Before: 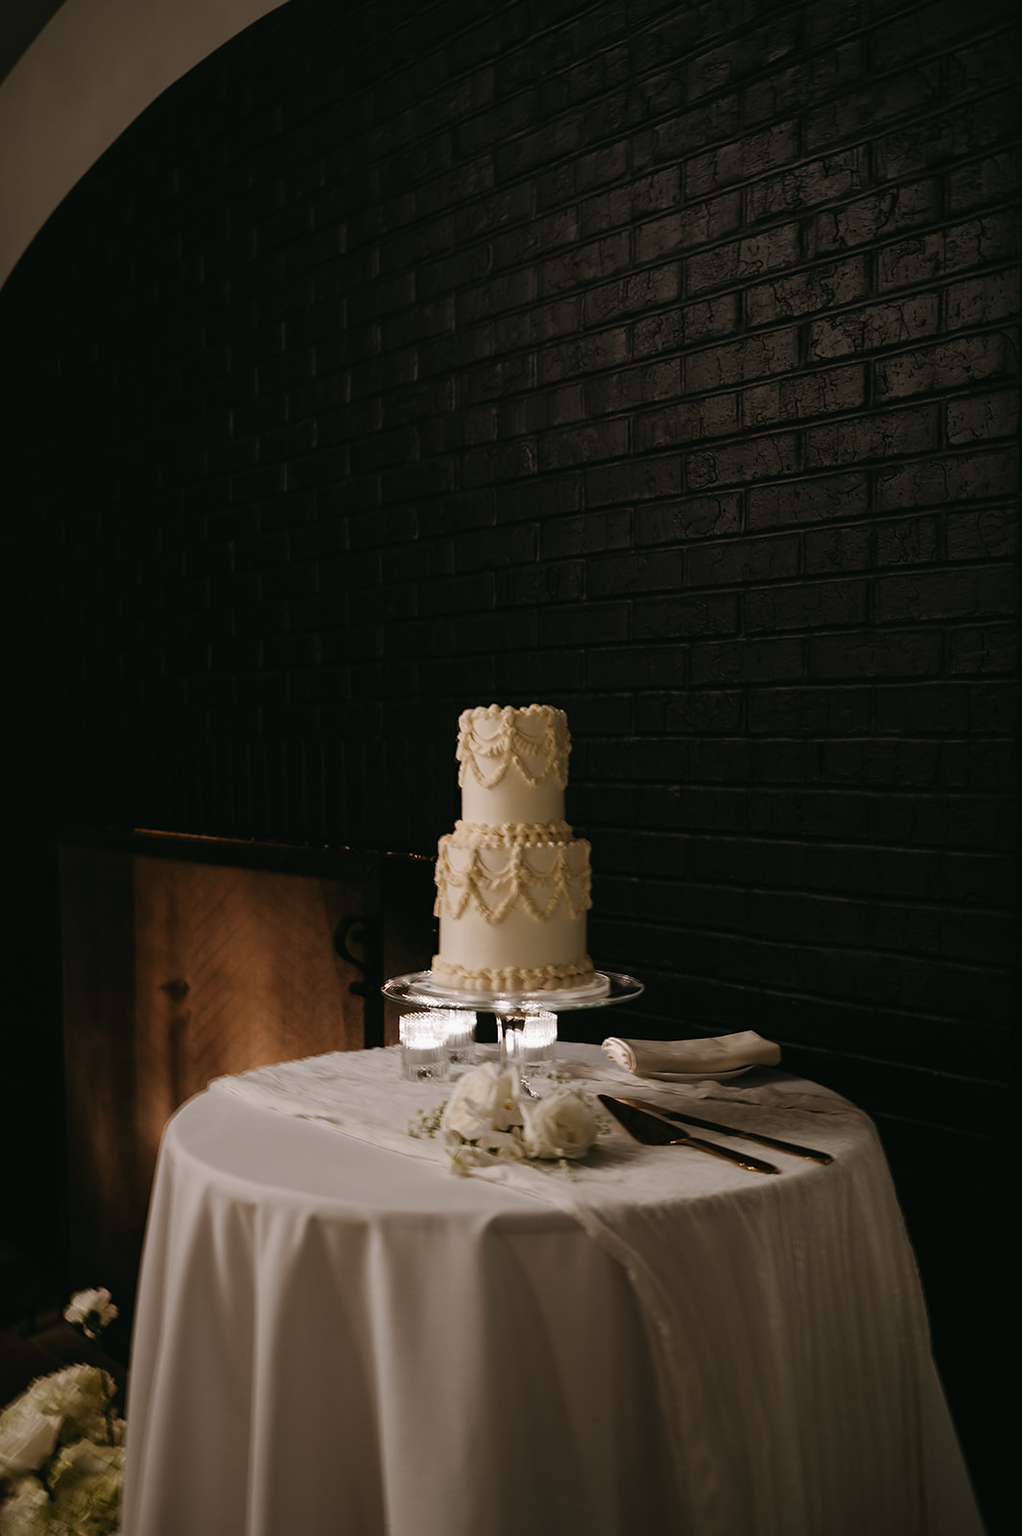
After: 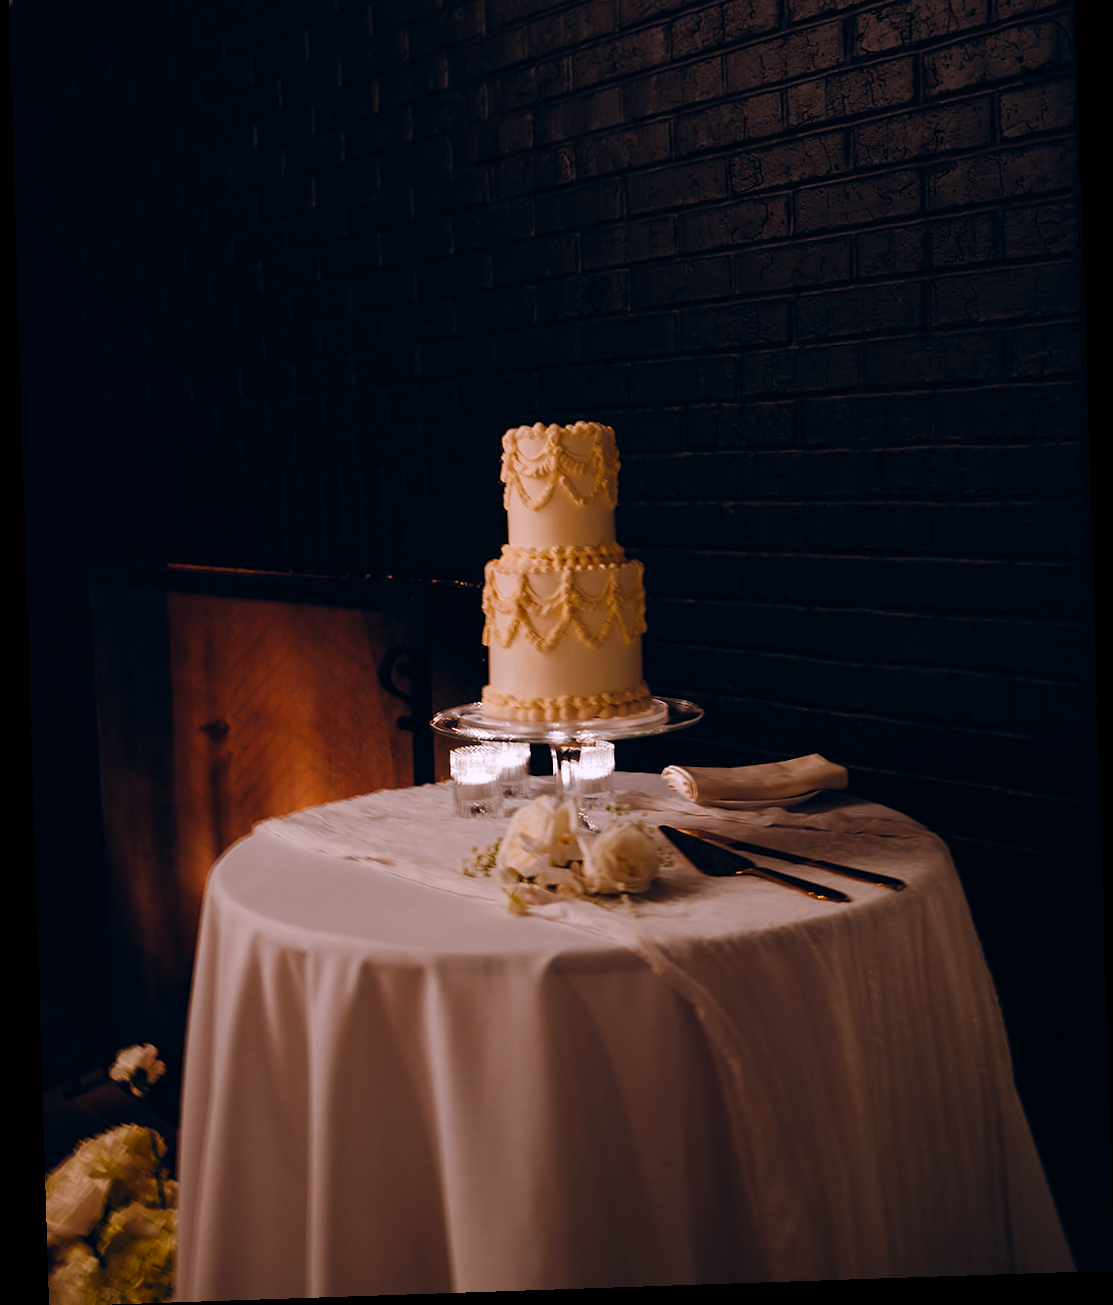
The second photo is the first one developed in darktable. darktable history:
color calibration: illuminant as shot in camera, x 0.358, y 0.373, temperature 4628.91 K
rotate and perspective: rotation -1.77°, lens shift (horizontal) 0.004, automatic cropping off
crop and rotate: top 19.998%
color zones: curves: ch0 [(0.224, 0.526) (0.75, 0.5)]; ch1 [(0.055, 0.526) (0.224, 0.761) (0.377, 0.526) (0.75, 0.5)]
rgb levels: mode RGB, independent channels, levels [[0, 0.5, 1], [0, 0.521, 1], [0, 0.536, 1]]
color balance rgb: shadows lift › hue 87.51°, highlights gain › chroma 1.35%, highlights gain › hue 55.1°, global offset › chroma 0.13%, global offset › hue 253.66°, perceptual saturation grading › global saturation 16.38%
